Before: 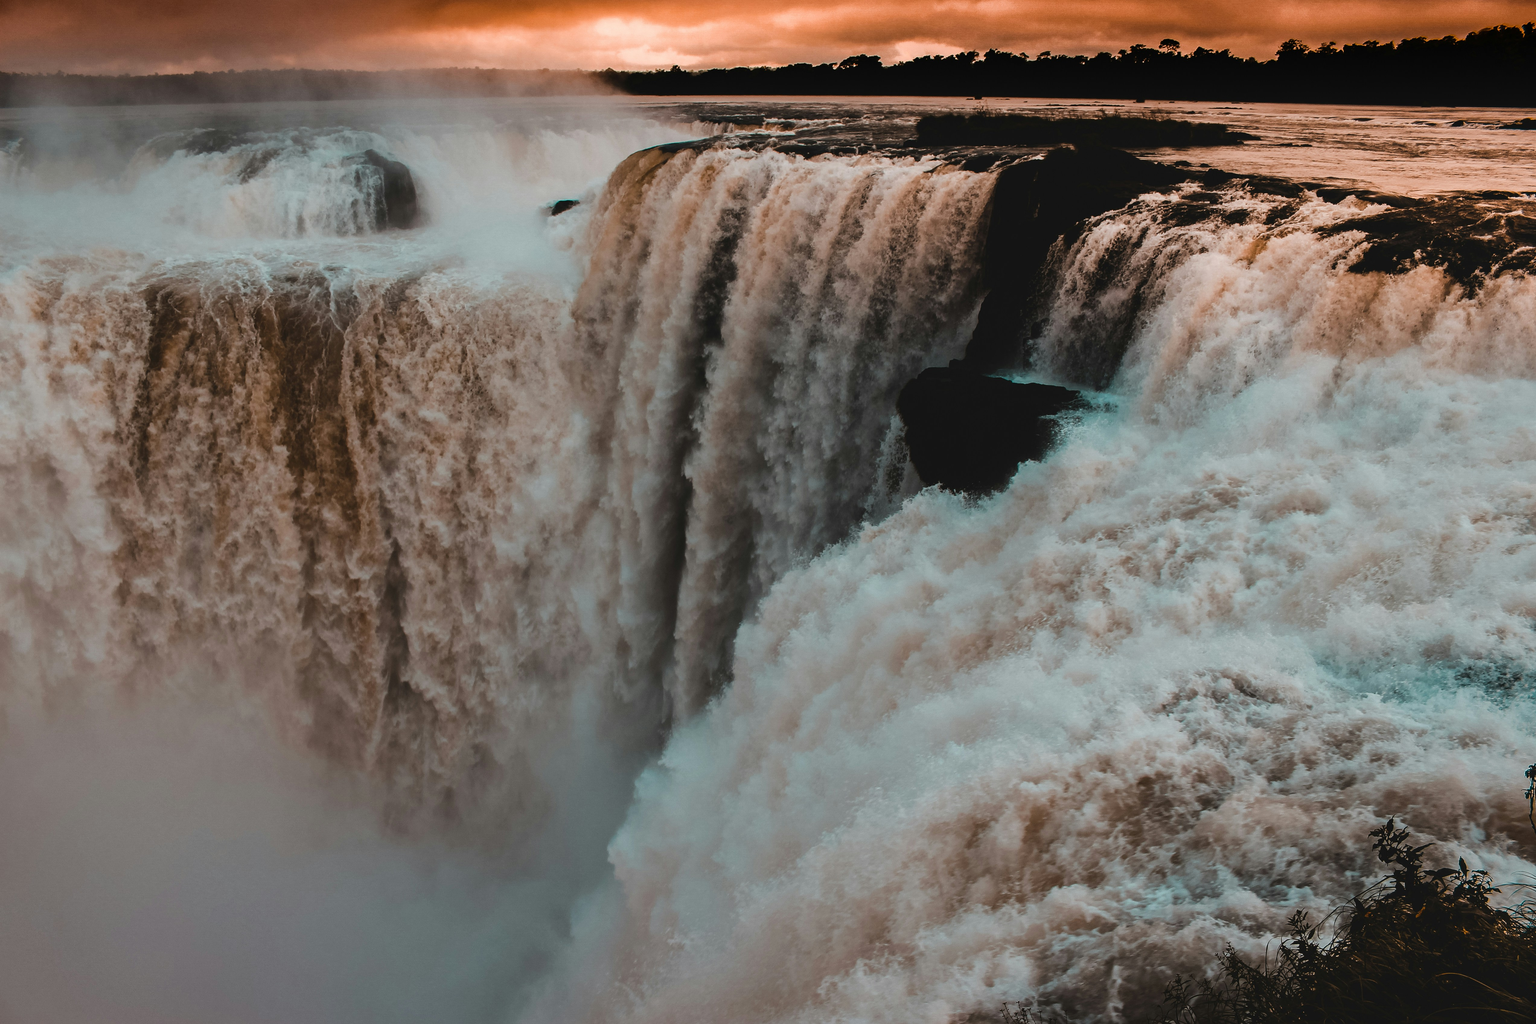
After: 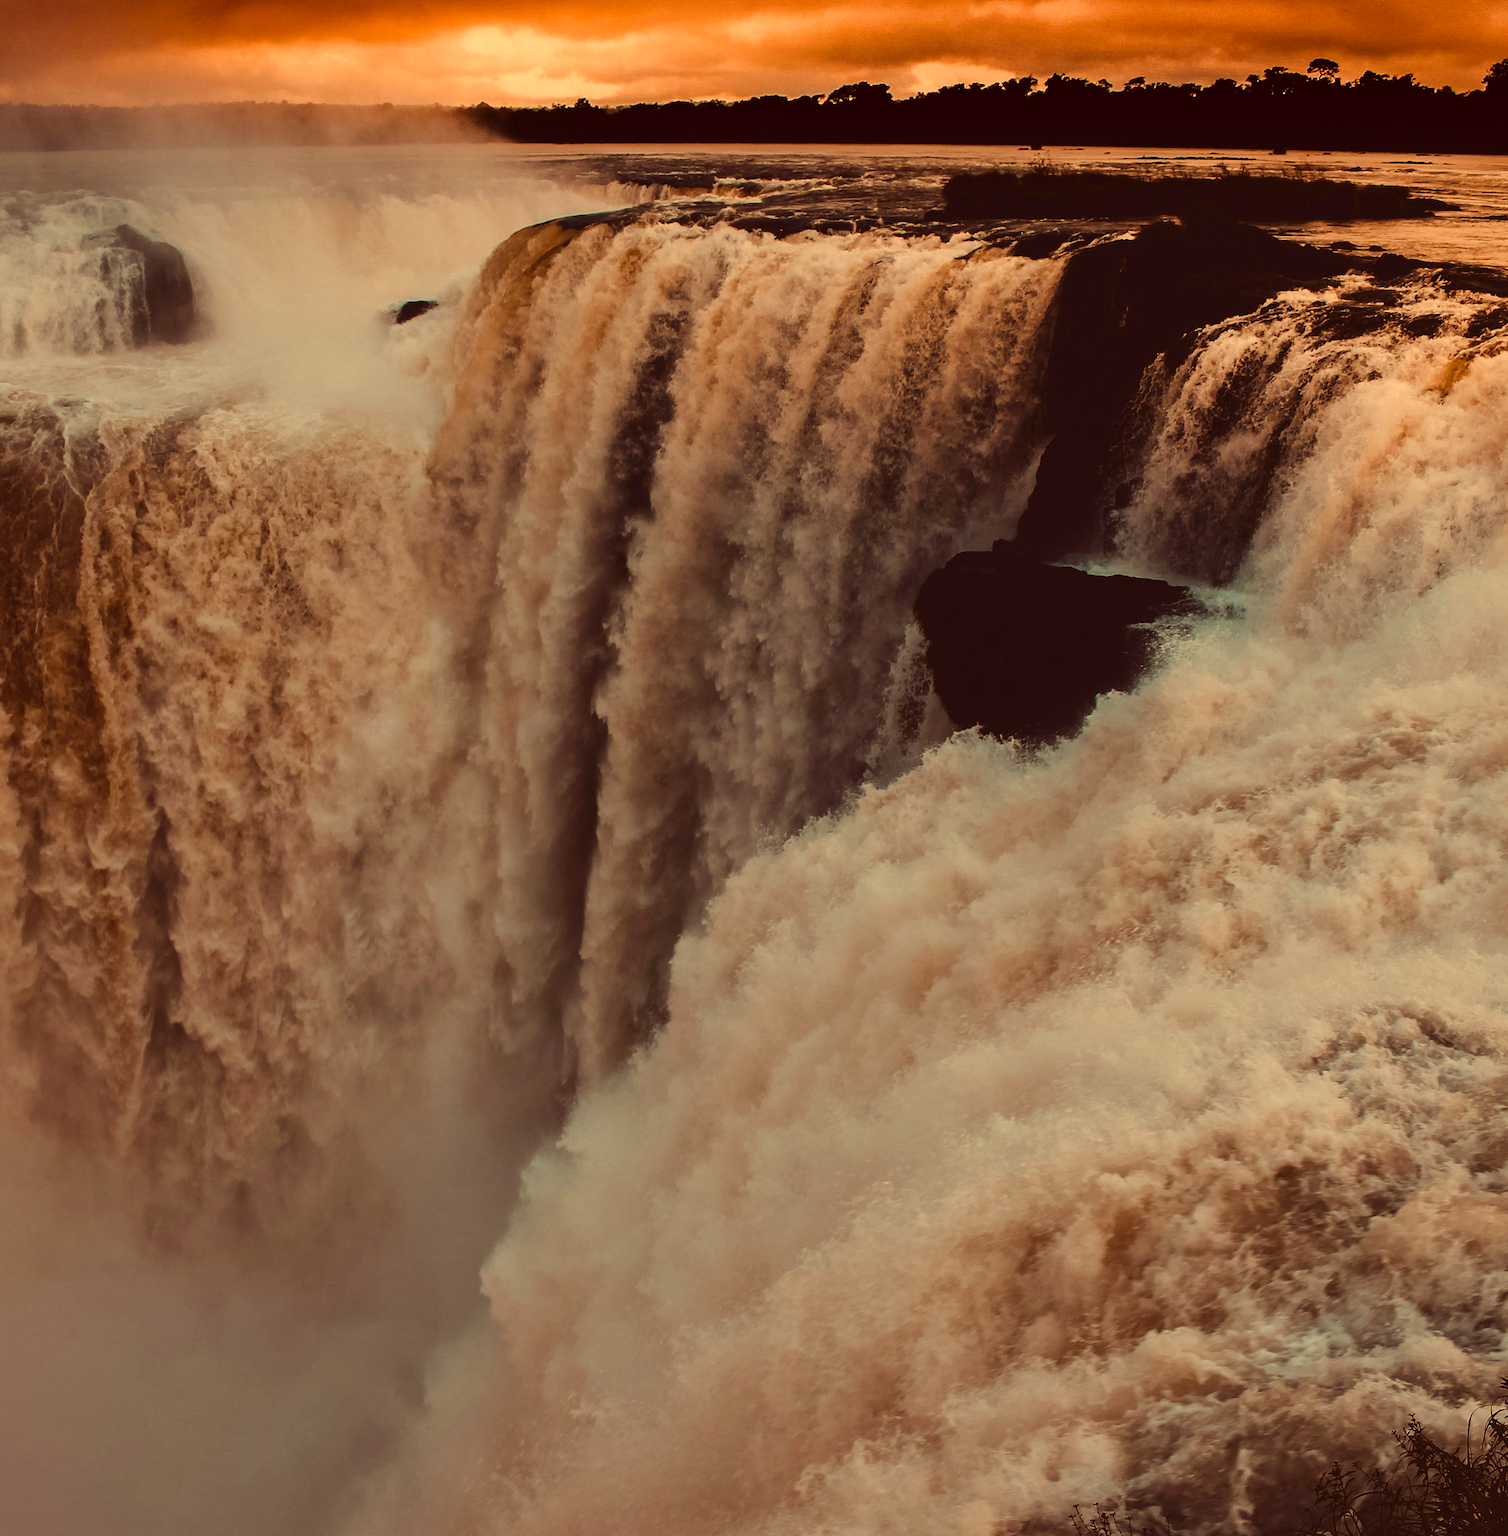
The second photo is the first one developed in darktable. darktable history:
crop and rotate: left 18.76%, right 15.748%
color correction: highlights a* 10.05, highlights b* 38.37, shadows a* 14.18, shadows b* 3.2
